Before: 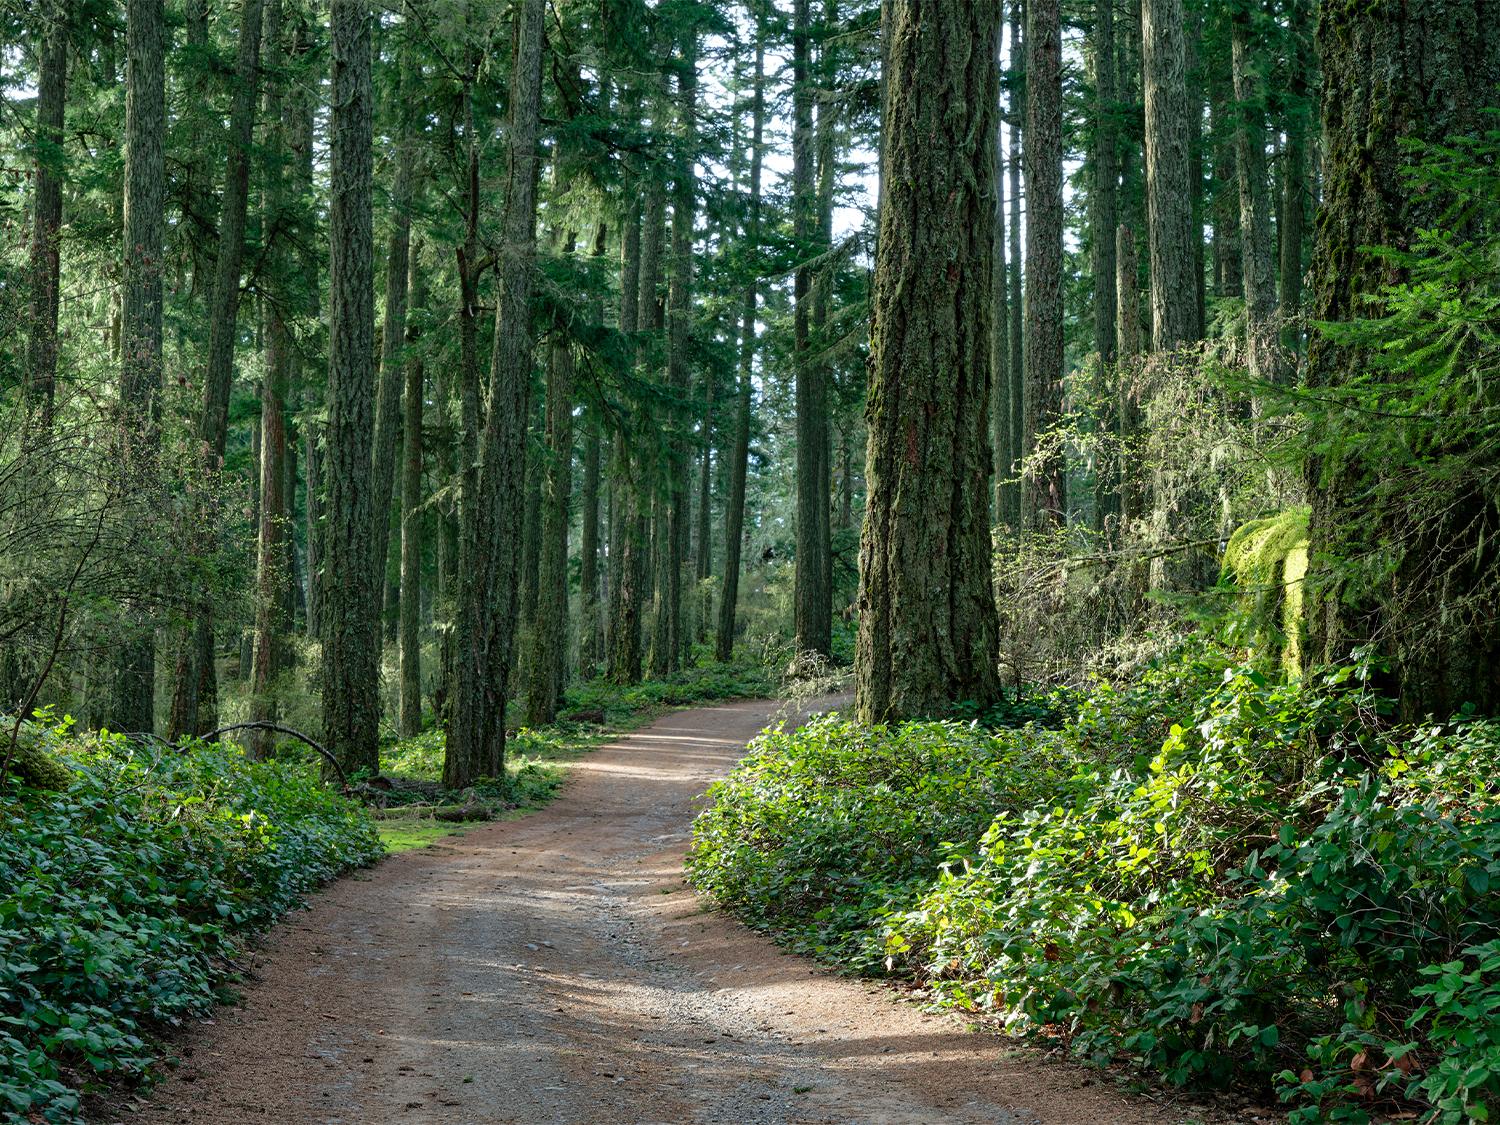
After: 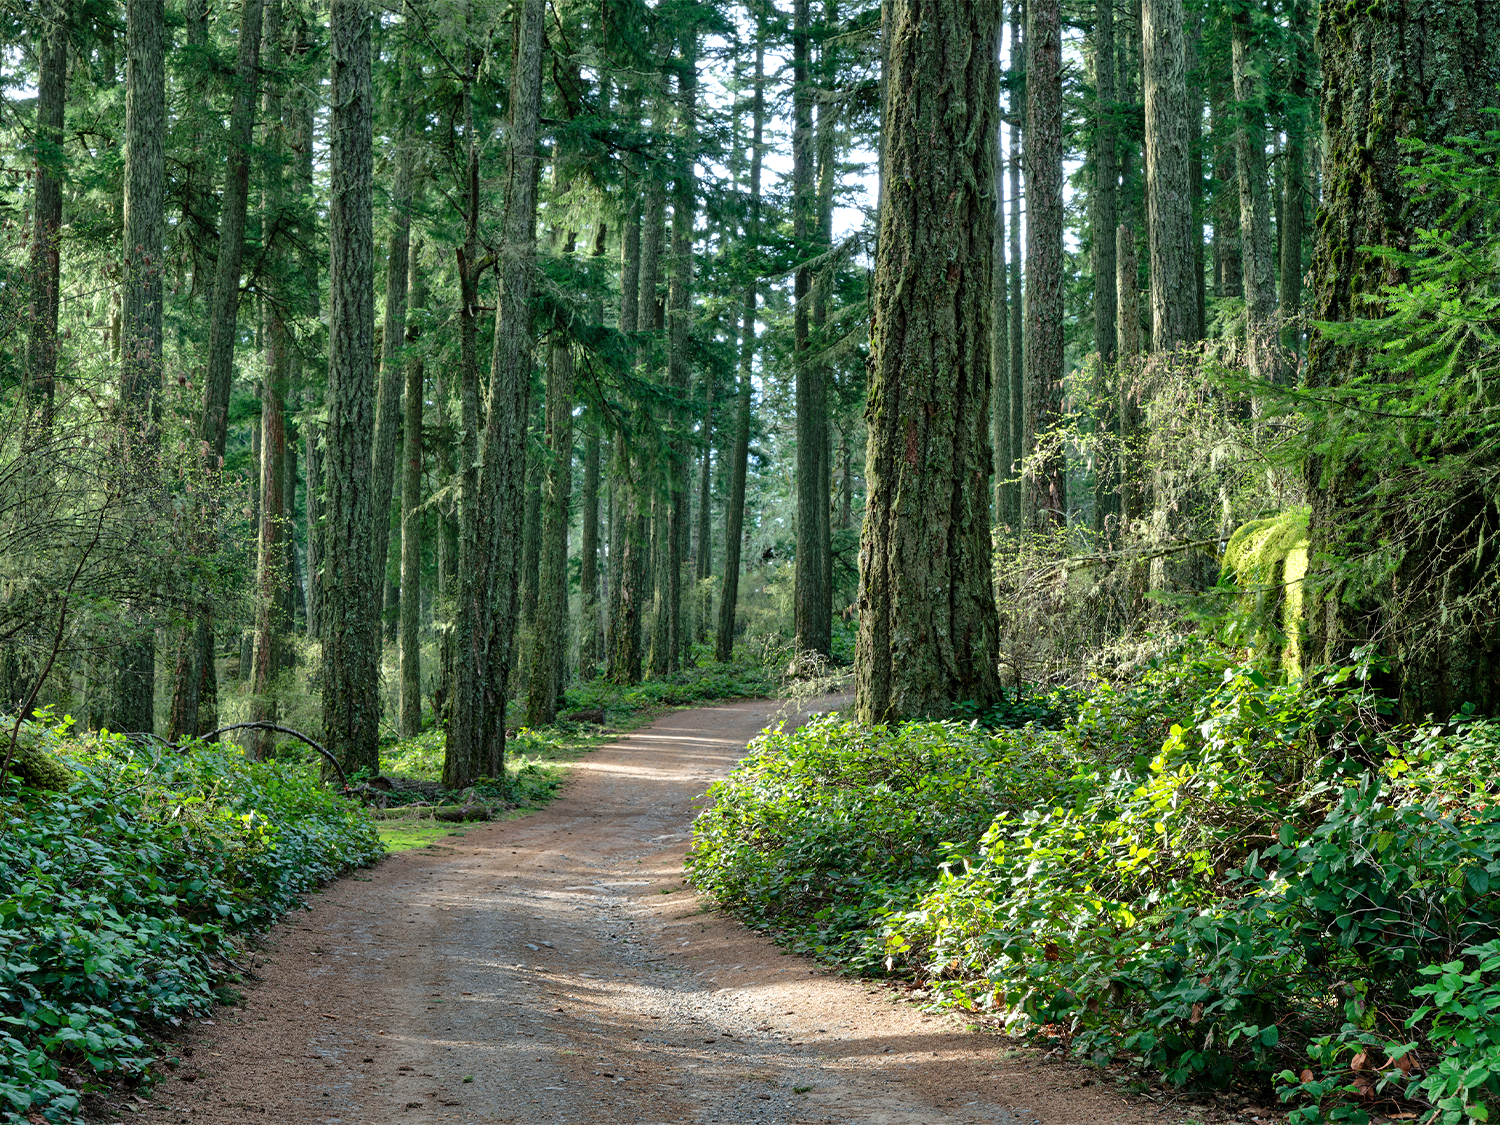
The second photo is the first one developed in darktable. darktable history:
exposure: exposure 0.178 EV, compensate exposure bias true, compensate highlight preservation false
shadows and highlights: shadows 53, soften with gaussian
